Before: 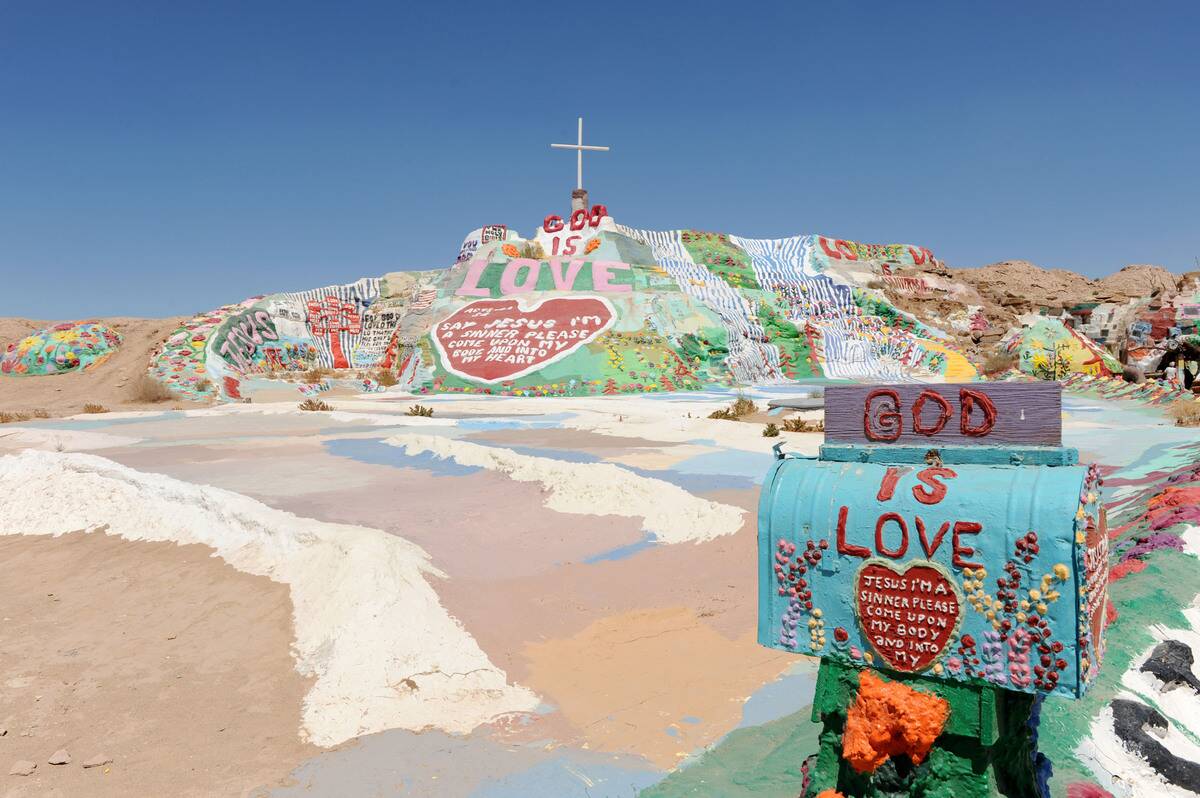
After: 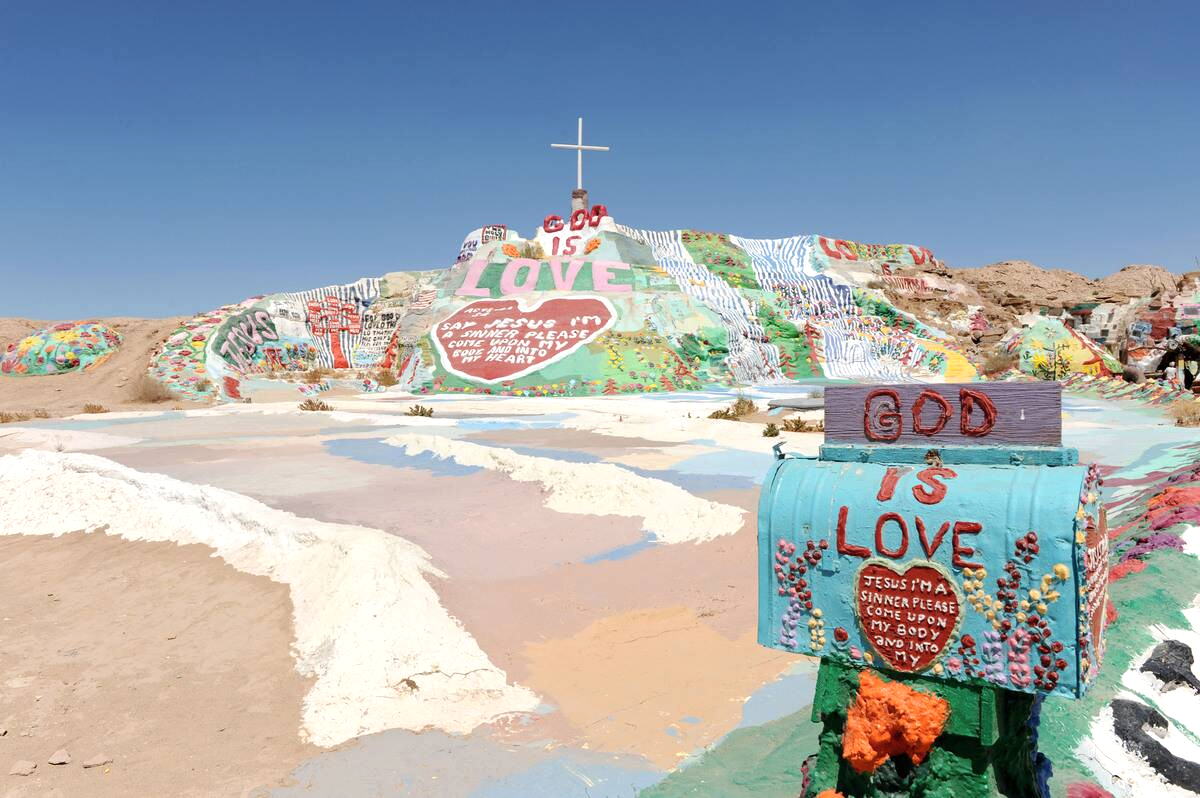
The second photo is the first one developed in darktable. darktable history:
shadows and highlights: radius 45.64, white point adjustment 6.51, compress 79.87%, soften with gaussian
